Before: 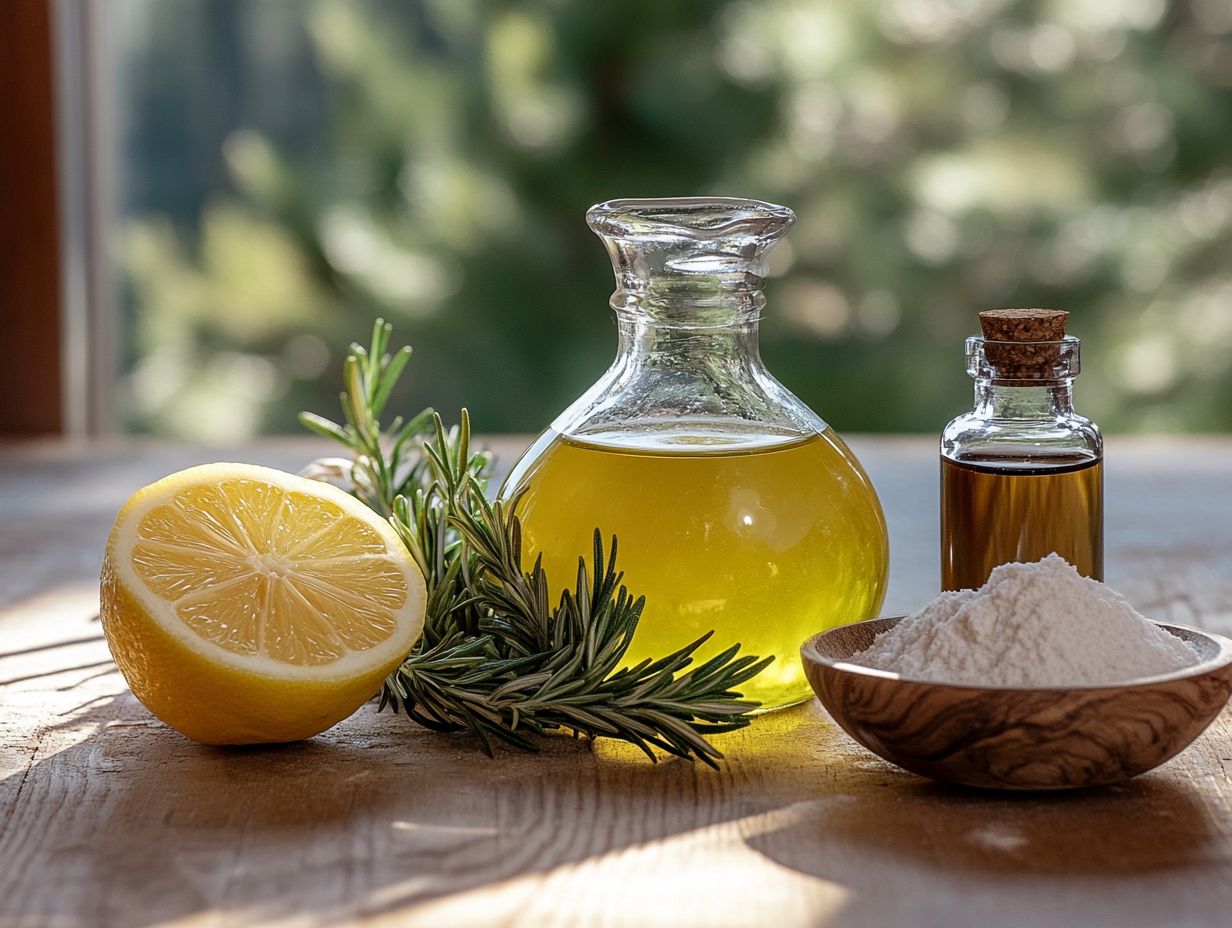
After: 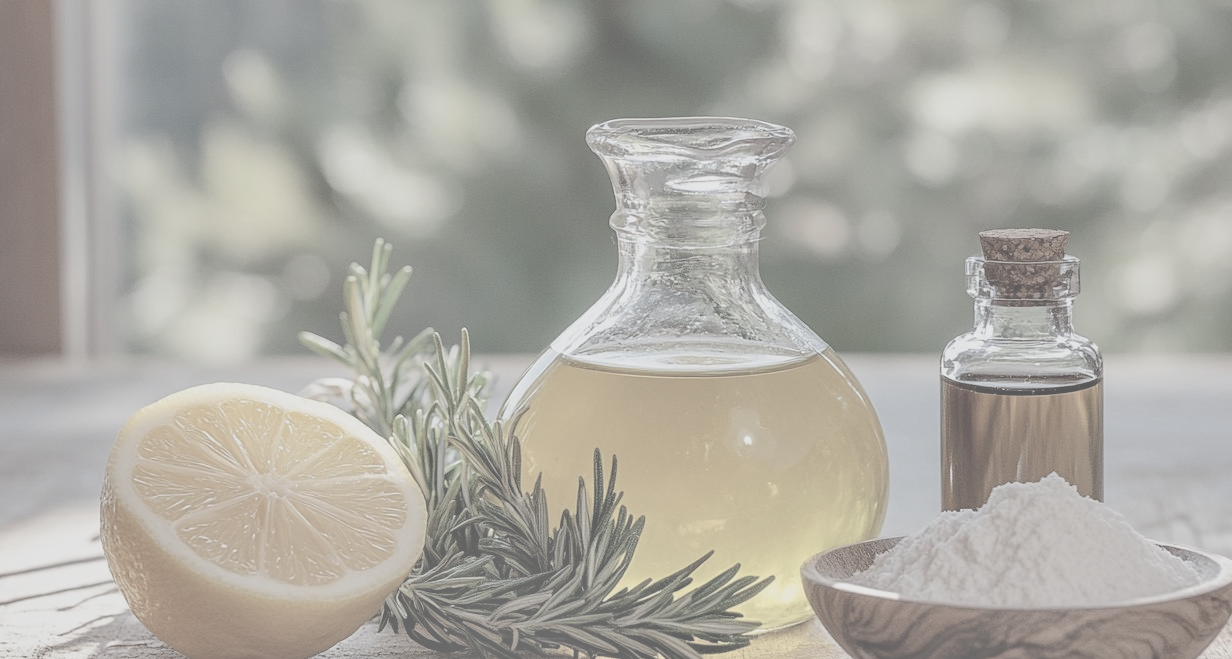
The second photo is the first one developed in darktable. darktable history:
crop and rotate: top 8.64%, bottom 20.242%
contrast brightness saturation: contrast -0.328, brightness 0.755, saturation -0.767
shadows and highlights: soften with gaussian
